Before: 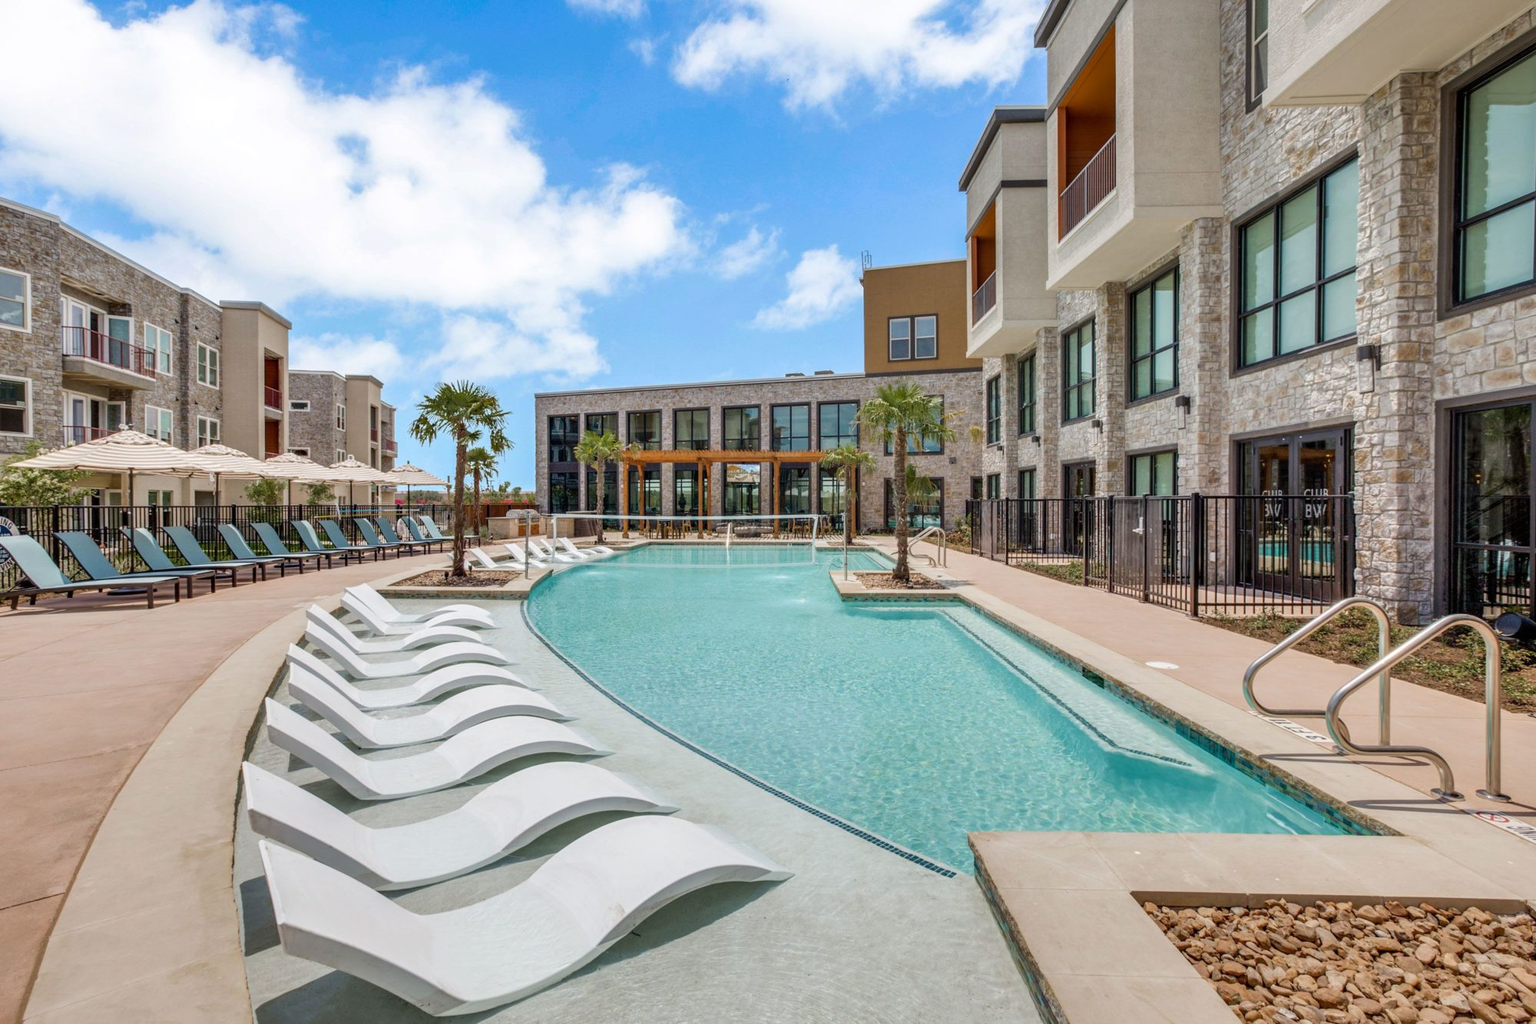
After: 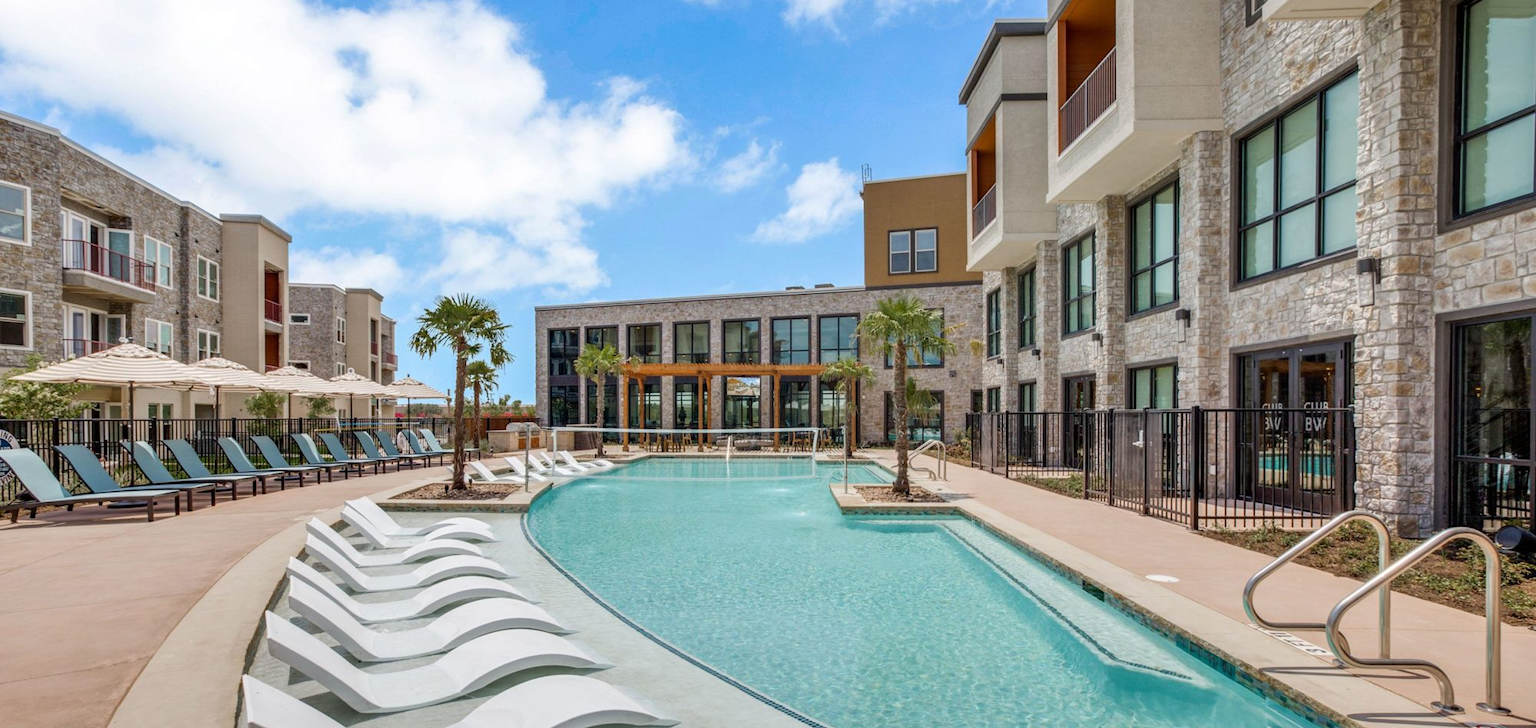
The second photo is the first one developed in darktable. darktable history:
crop and rotate: top 8.484%, bottom 20.331%
